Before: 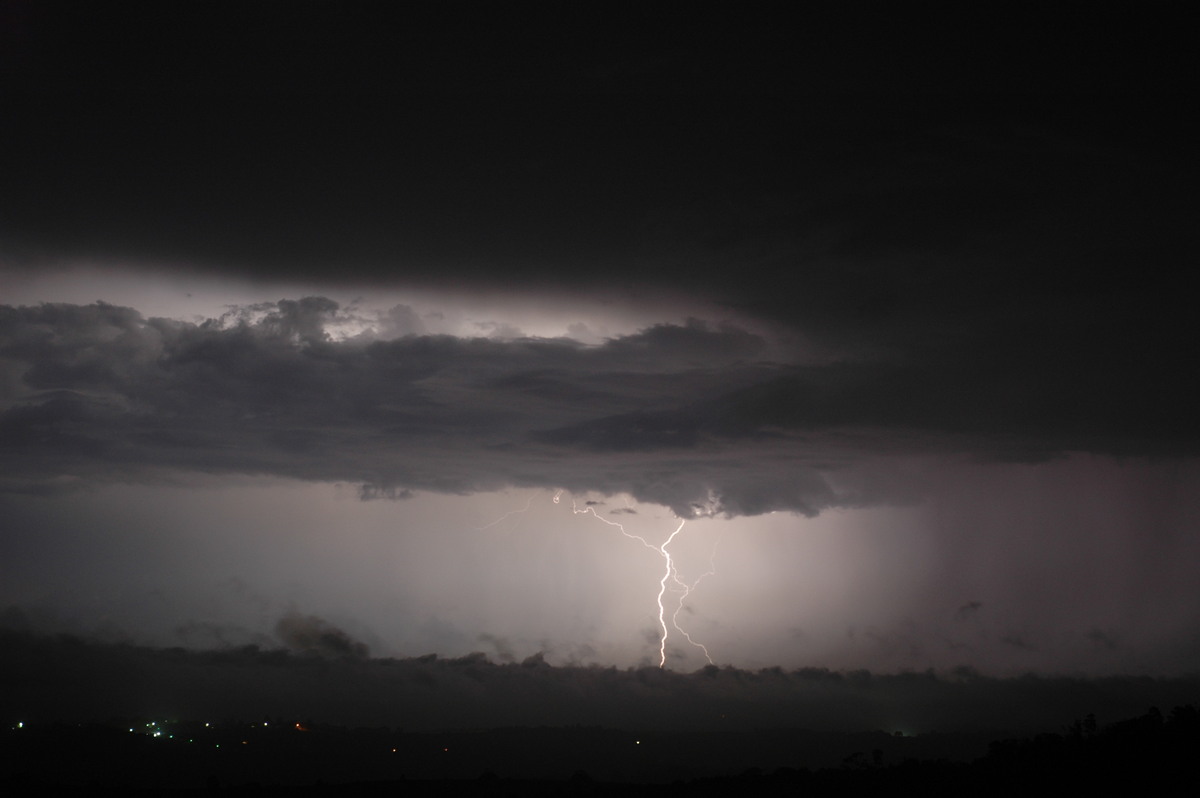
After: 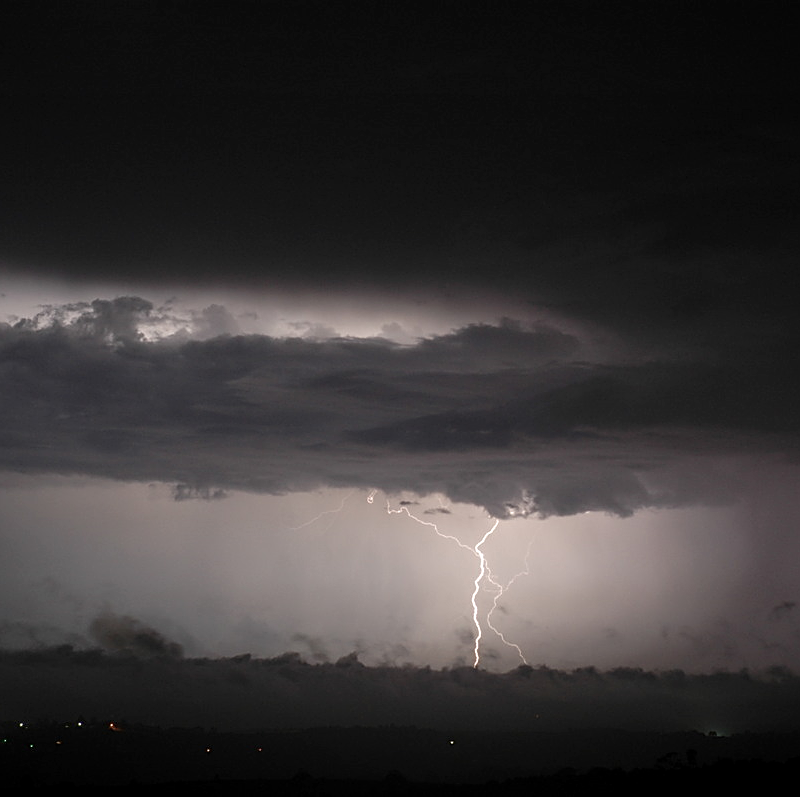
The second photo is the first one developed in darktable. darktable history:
crop and rotate: left 15.535%, right 17.782%
sharpen: on, module defaults
local contrast: on, module defaults
